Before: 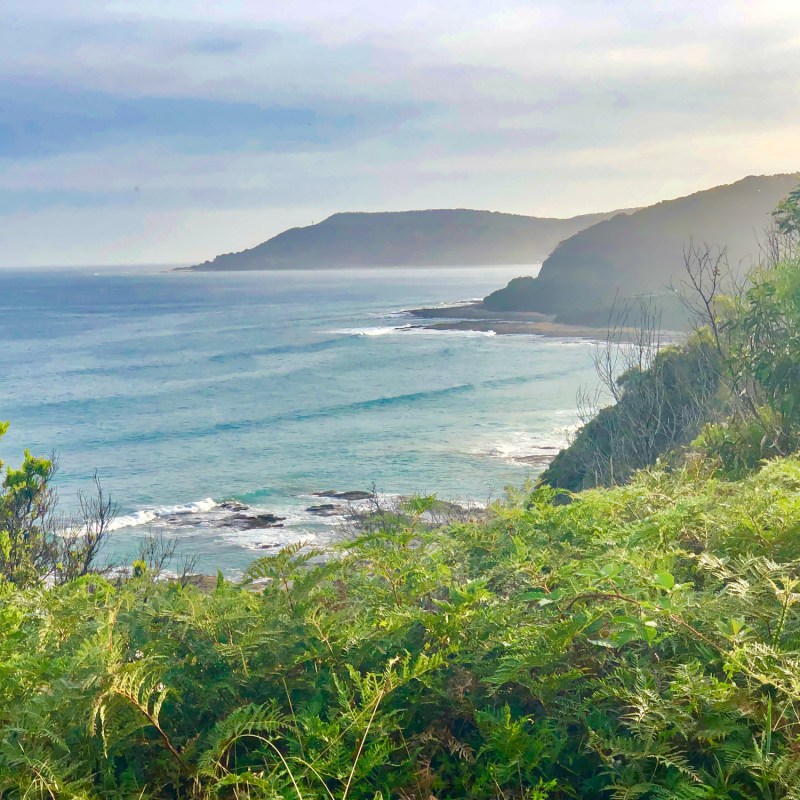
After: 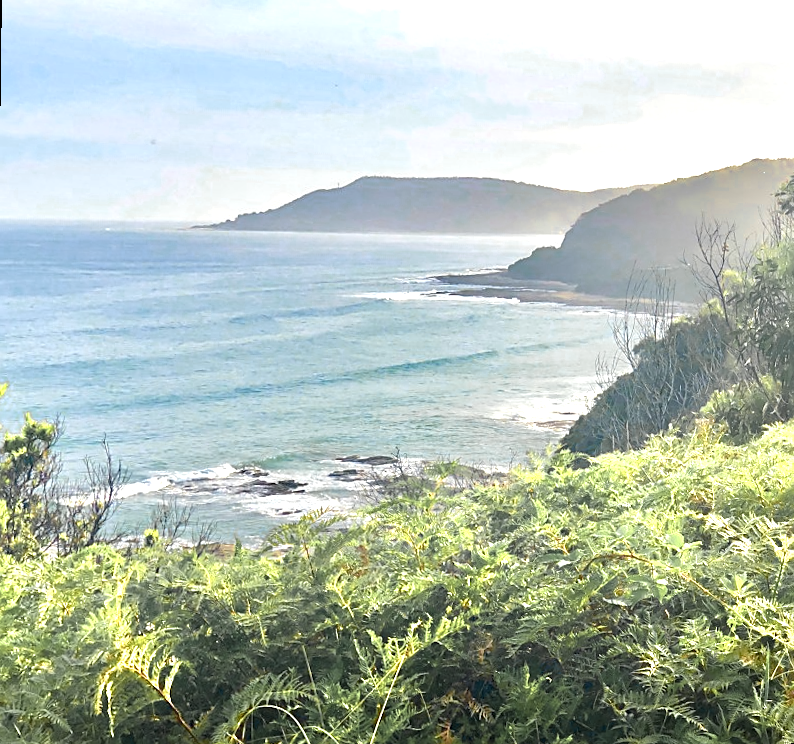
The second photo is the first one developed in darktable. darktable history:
sharpen: on, module defaults
rotate and perspective: rotation 0.679°, lens shift (horizontal) 0.136, crop left 0.009, crop right 0.991, crop top 0.078, crop bottom 0.95
color zones: curves: ch0 [(0.004, 0.306) (0.107, 0.448) (0.252, 0.656) (0.41, 0.398) (0.595, 0.515) (0.768, 0.628)]; ch1 [(0.07, 0.323) (0.151, 0.452) (0.252, 0.608) (0.346, 0.221) (0.463, 0.189) (0.61, 0.368) (0.735, 0.395) (0.921, 0.412)]; ch2 [(0, 0.476) (0.132, 0.512) (0.243, 0.512) (0.397, 0.48) (0.522, 0.376) (0.634, 0.536) (0.761, 0.46)]
exposure: black level correction 0.001, exposure 0.5 EV, compensate exposure bias true, compensate highlight preservation false
